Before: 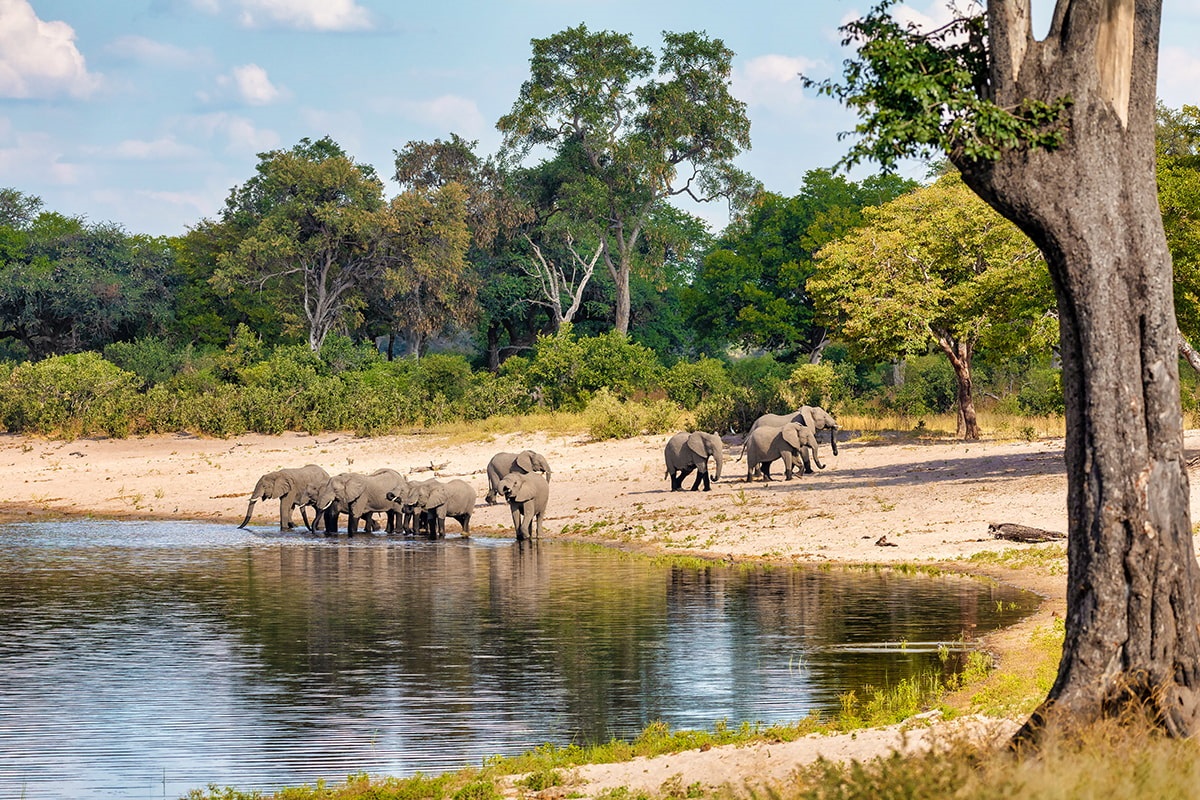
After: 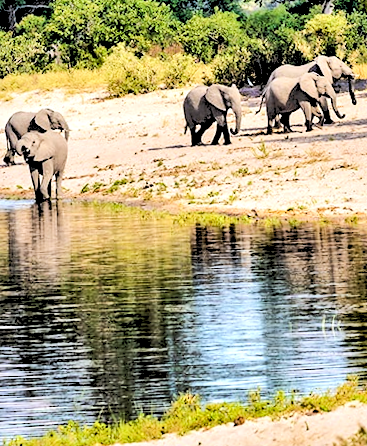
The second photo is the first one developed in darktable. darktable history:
shadows and highlights: highlights color adjustment 0%, low approximation 0.01, soften with gaussian
rgb curve: curves: ch0 [(0, 0) (0.284, 0.292) (0.505, 0.644) (1, 1)]; ch1 [(0, 0) (0.284, 0.292) (0.505, 0.644) (1, 1)]; ch2 [(0, 0) (0.284, 0.292) (0.505, 0.644) (1, 1)], compensate middle gray true
rgb levels: levels [[0.027, 0.429, 0.996], [0, 0.5, 1], [0, 0.5, 1]]
white balance: red 0.967, blue 1.049
contrast equalizer: y [[0.535, 0.543, 0.548, 0.548, 0.542, 0.532], [0.5 ×6], [0.5 ×6], [0 ×6], [0 ×6]]
local contrast: mode bilateral grid, contrast 25, coarseness 47, detail 151%, midtone range 0.2
rotate and perspective: rotation -1.68°, lens shift (vertical) -0.146, crop left 0.049, crop right 0.912, crop top 0.032, crop bottom 0.96
crop: left 40.878%, top 39.176%, right 25.993%, bottom 3.081%
